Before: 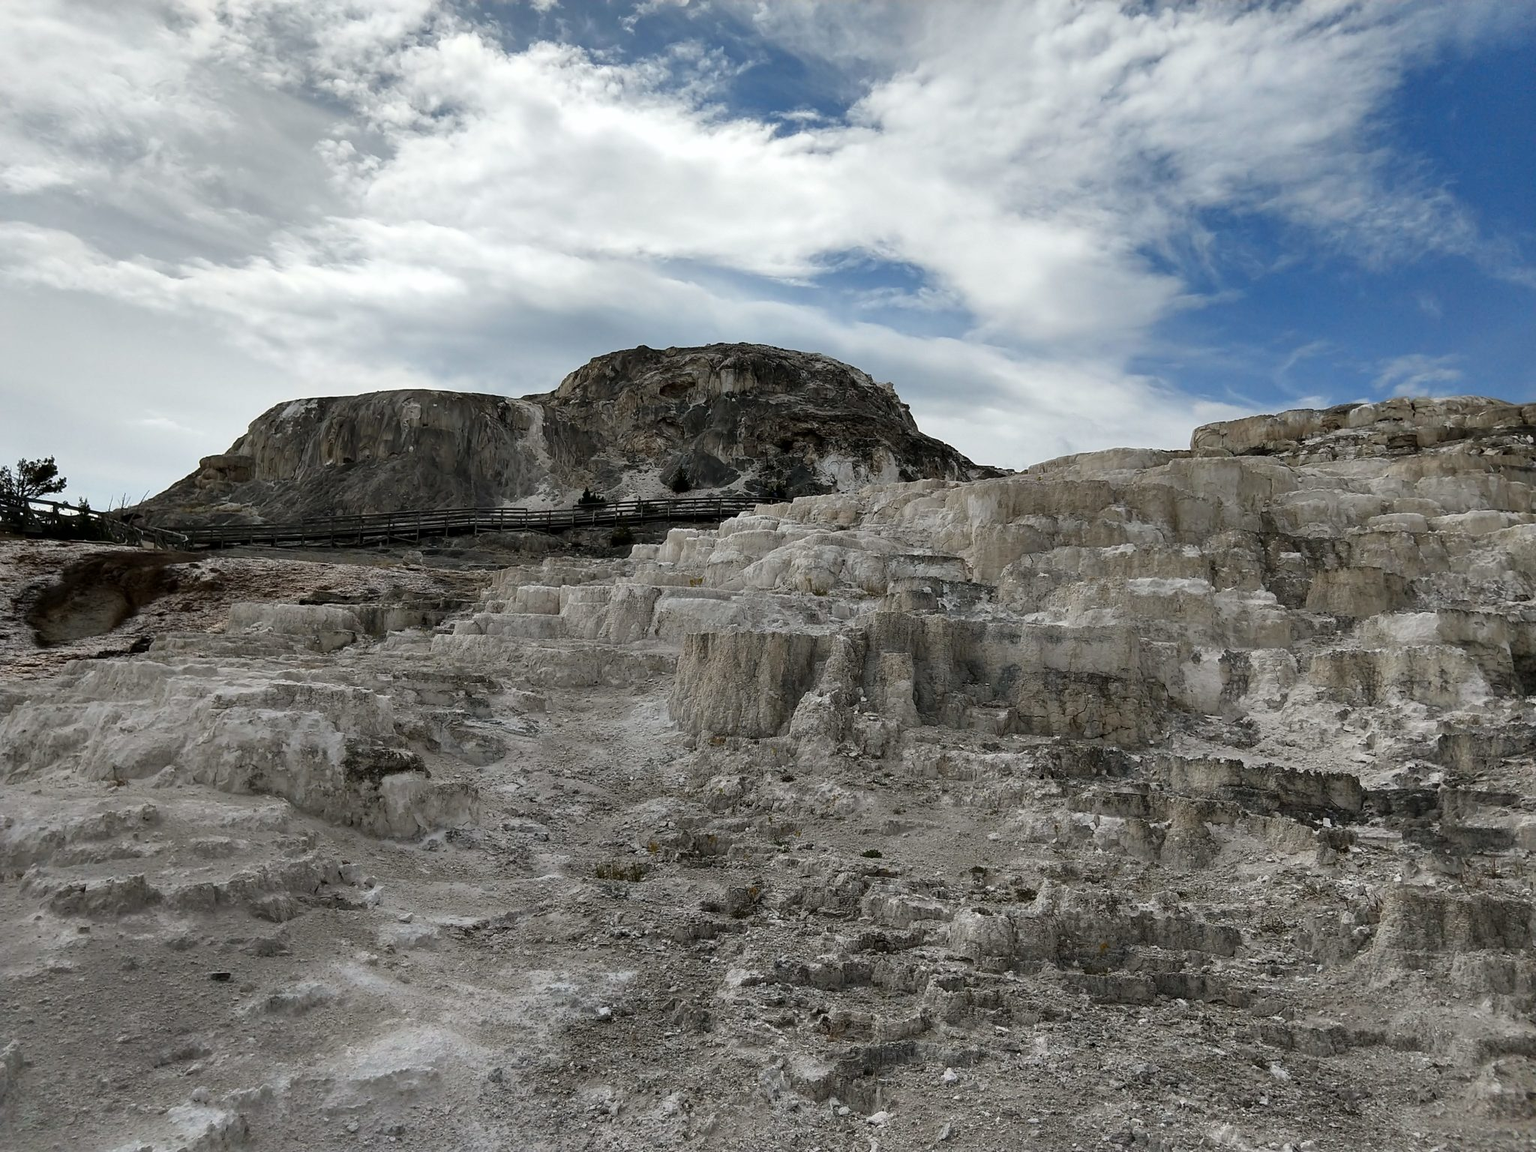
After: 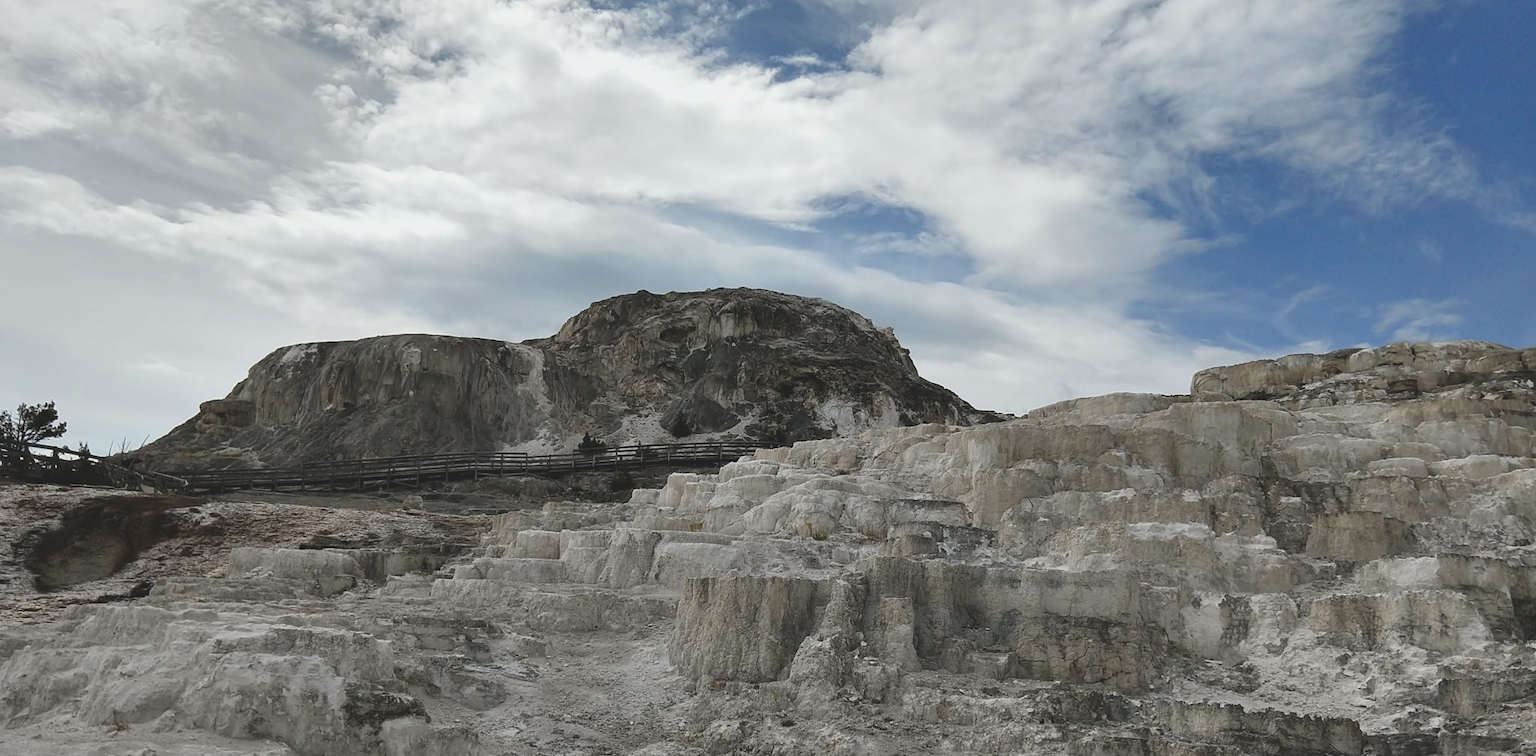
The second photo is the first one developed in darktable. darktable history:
color balance: lift [1.01, 1, 1, 1], gamma [1.097, 1, 1, 1], gain [0.85, 1, 1, 1]
crop and rotate: top 4.848%, bottom 29.503%
tone equalizer: on, module defaults
